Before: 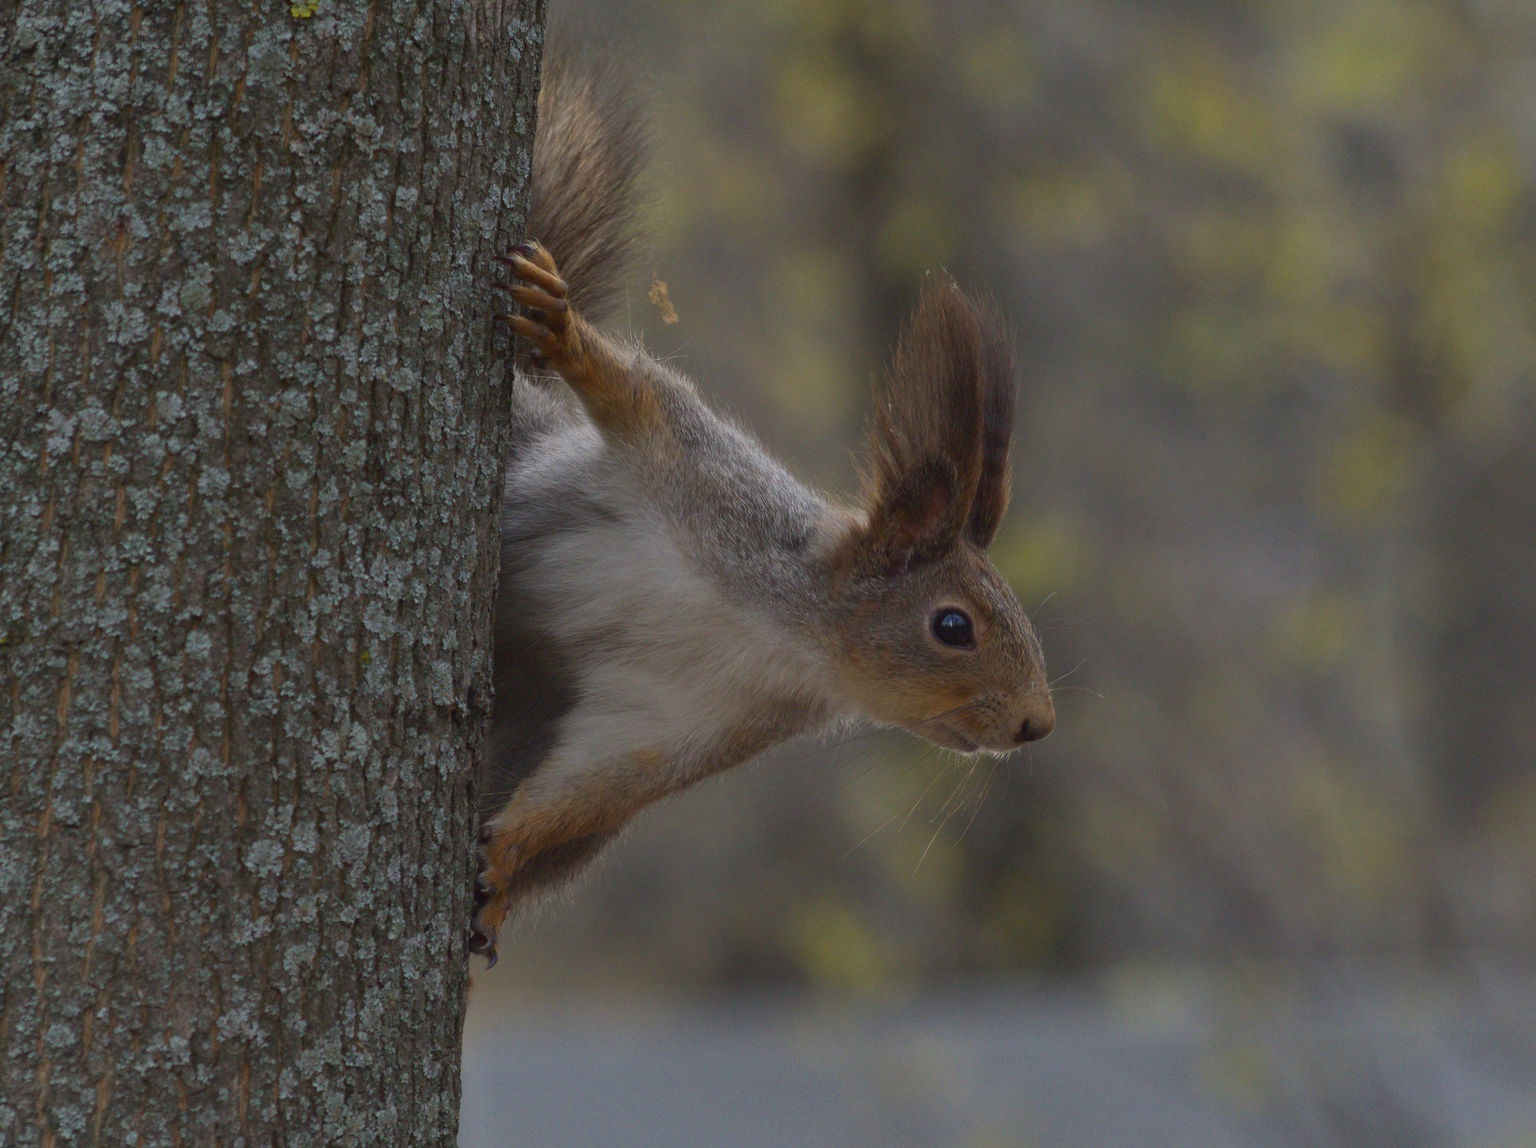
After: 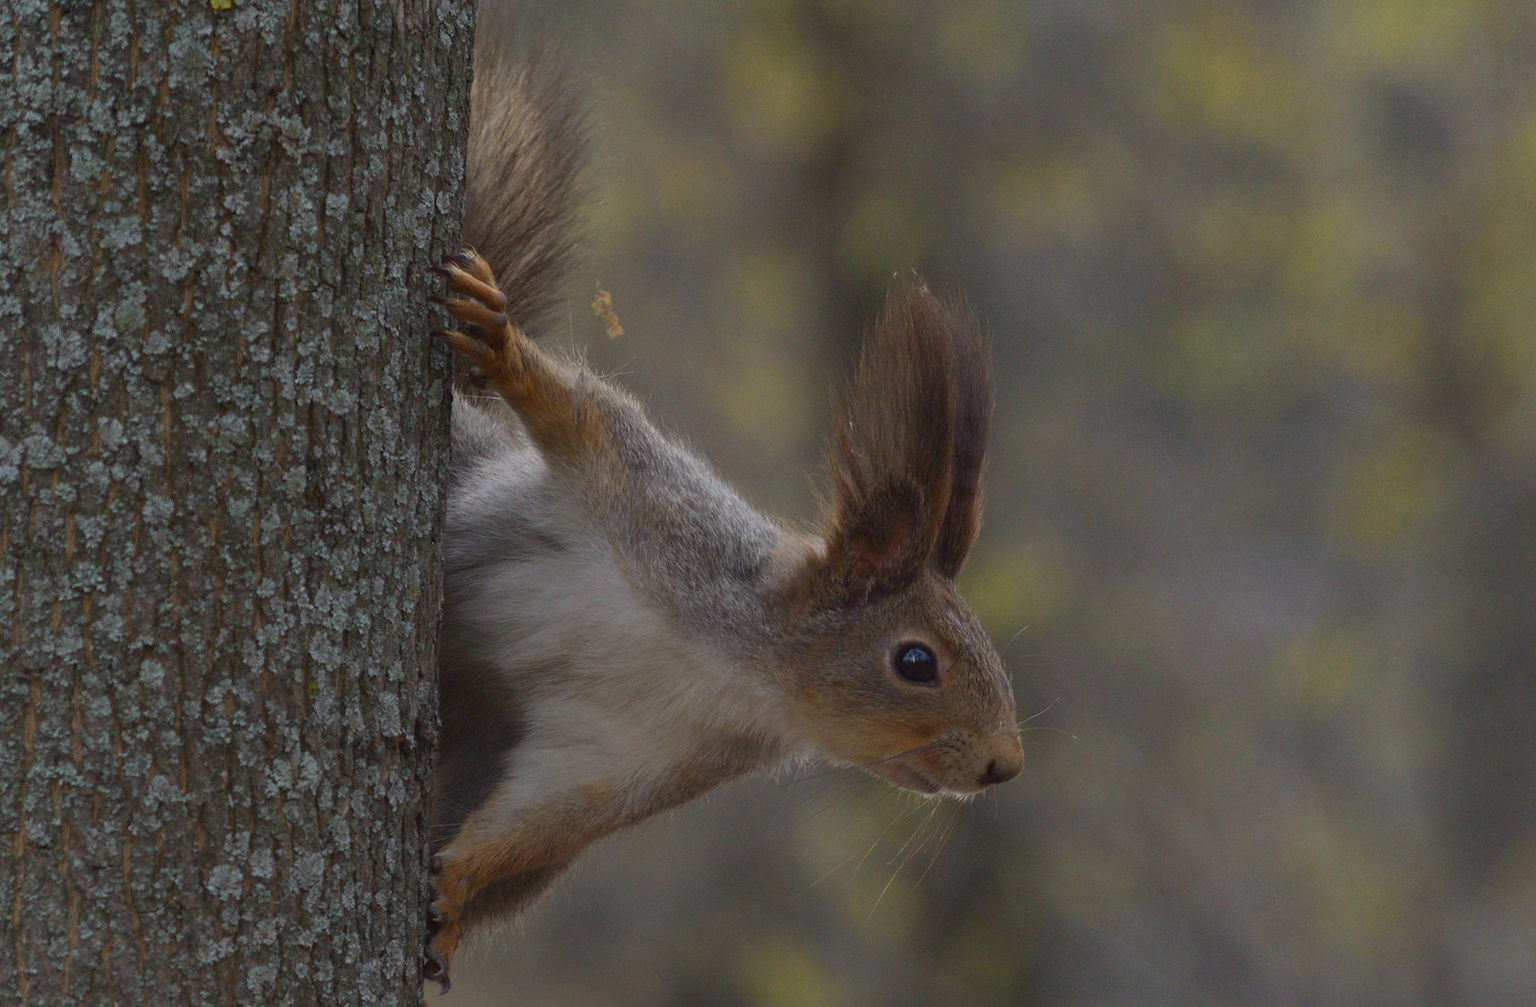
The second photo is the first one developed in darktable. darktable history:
exposure: compensate highlight preservation false
rotate and perspective: rotation 0.062°, lens shift (vertical) 0.115, lens shift (horizontal) -0.133, crop left 0.047, crop right 0.94, crop top 0.061, crop bottom 0.94
crop and rotate: top 0%, bottom 11.49%
